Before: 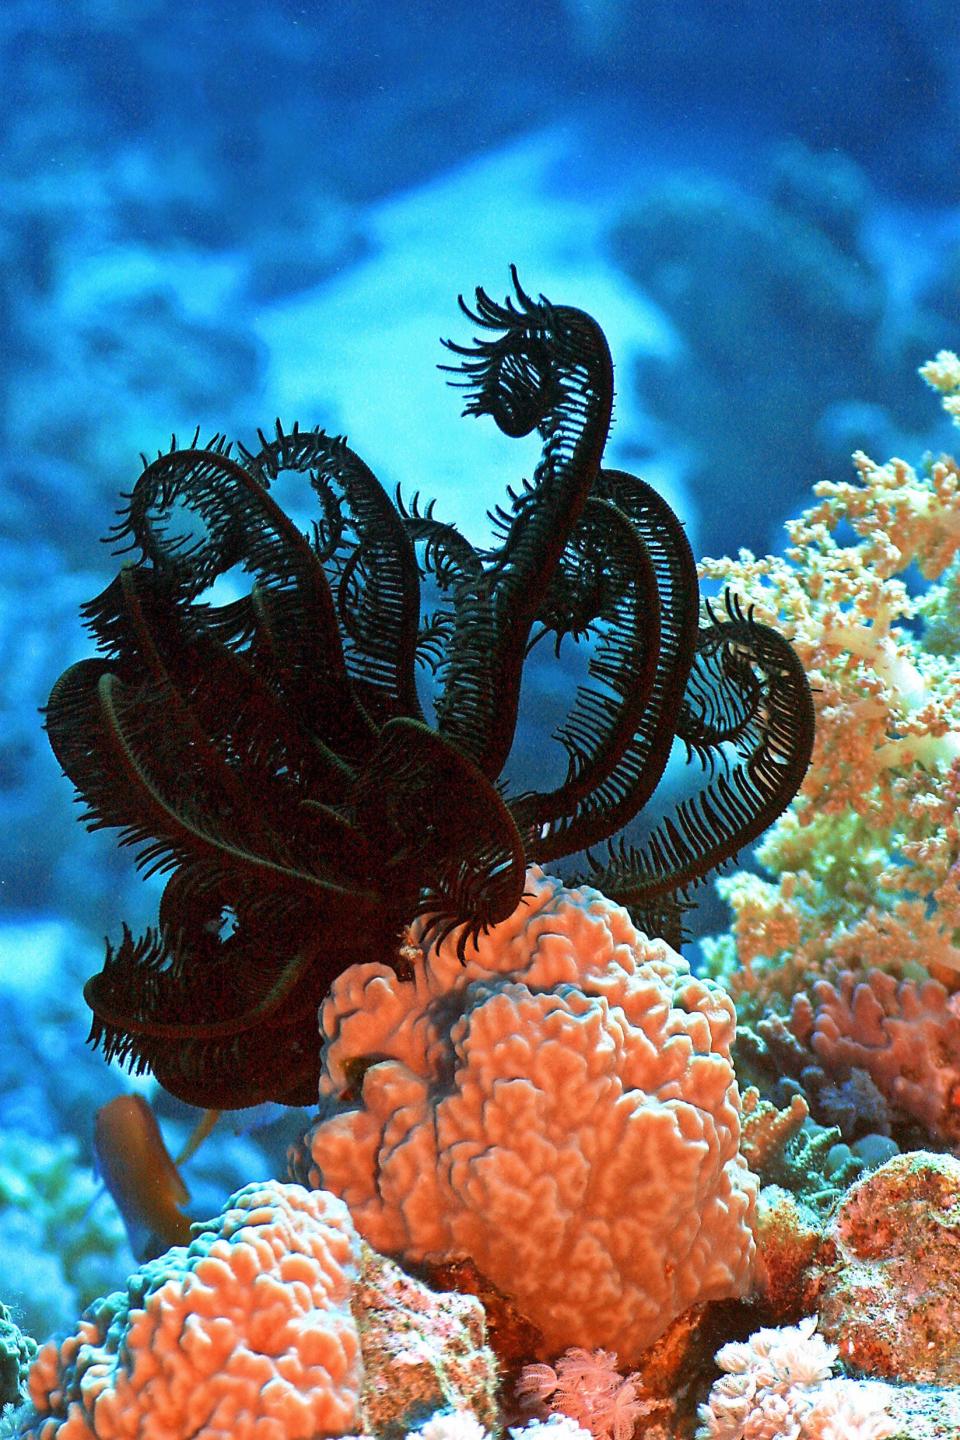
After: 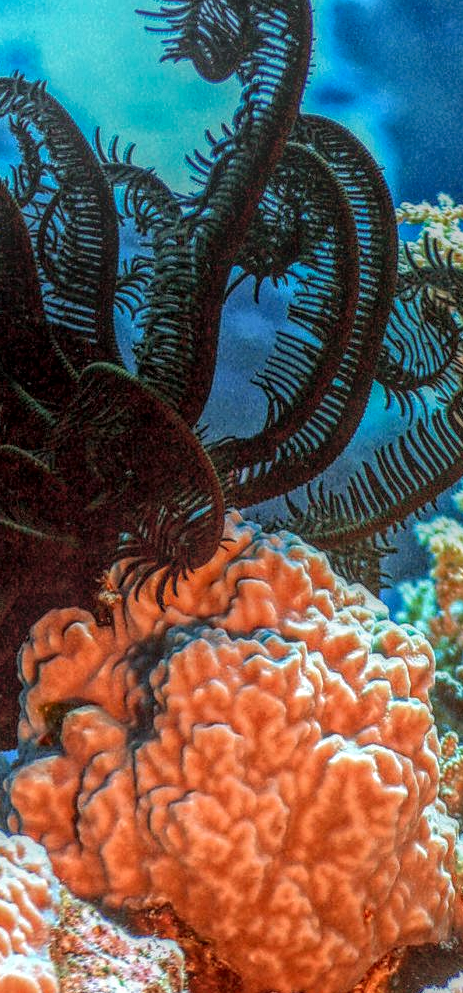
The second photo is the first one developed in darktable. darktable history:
crop: left 31.37%, top 24.701%, right 20.315%, bottom 6.305%
local contrast: highlights 1%, shadows 5%, detail 200%, midtone range 0.247
